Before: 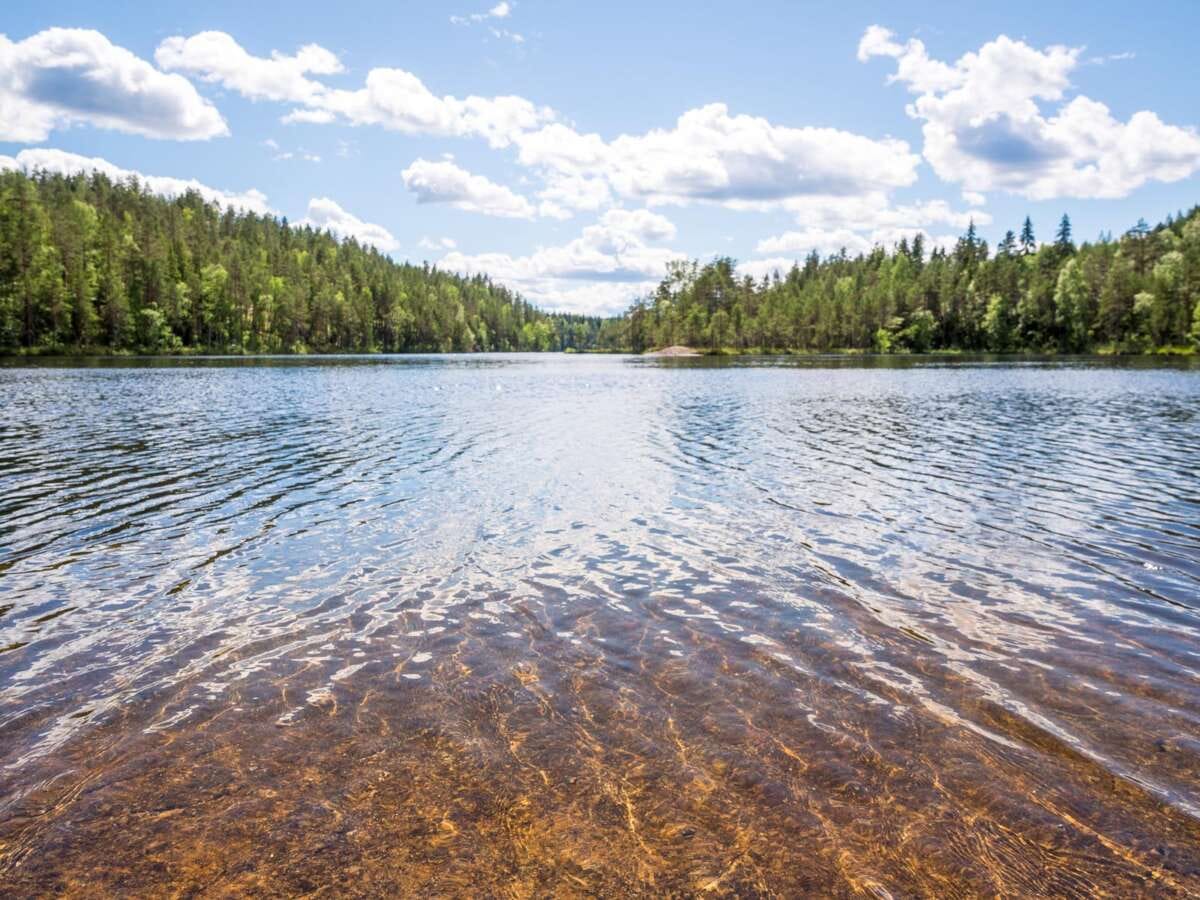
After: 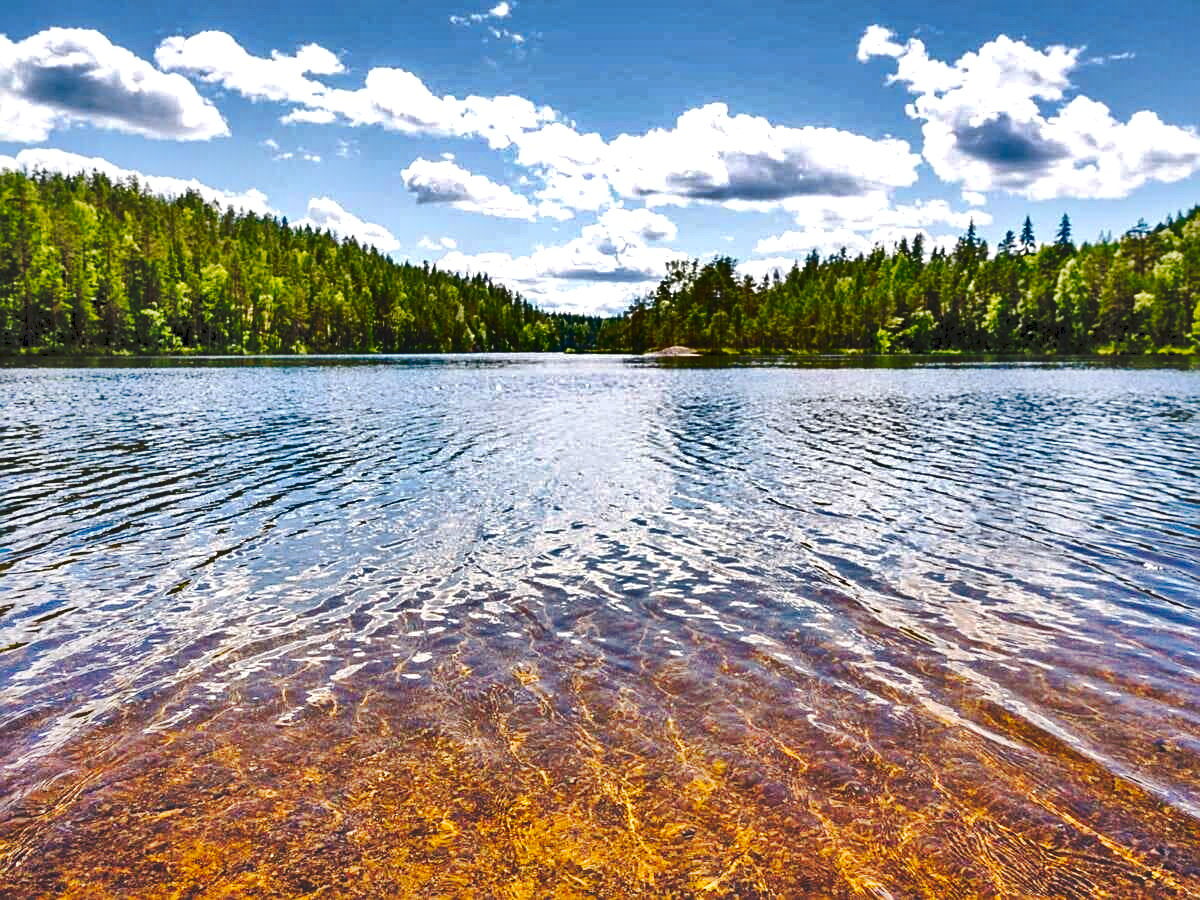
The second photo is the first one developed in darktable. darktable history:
shadows and highlights: shadows 20.91, highlights -82.73, soften with gaussian
sharpen: on, module defaults
color balance rgb: perceptual saturation grading › global saturation 30%, global vibrance 20%
exposure: exposure 0.236 EV, compensate highlight preservation false
tone curve: curves: ch0 [(0, 0) (0.003, 0.108) (0.011, 0.112) (0.025, 0.117) (0.044, 0.126) (0.069, 0.133) (0.1, 0.146) (0.136, 0.158) (0.177, 0.178) (0.224, 0.212) (0.277, 0.256) (0.335, 0.331) (0.399, 0.423) (0.468, 0.538) (0.543, 0.641) (0.623, 0.721) (0.709, 0.792) (0.801, 0.845) (0.898, 0.917) (1, 1)], preserve colors none
